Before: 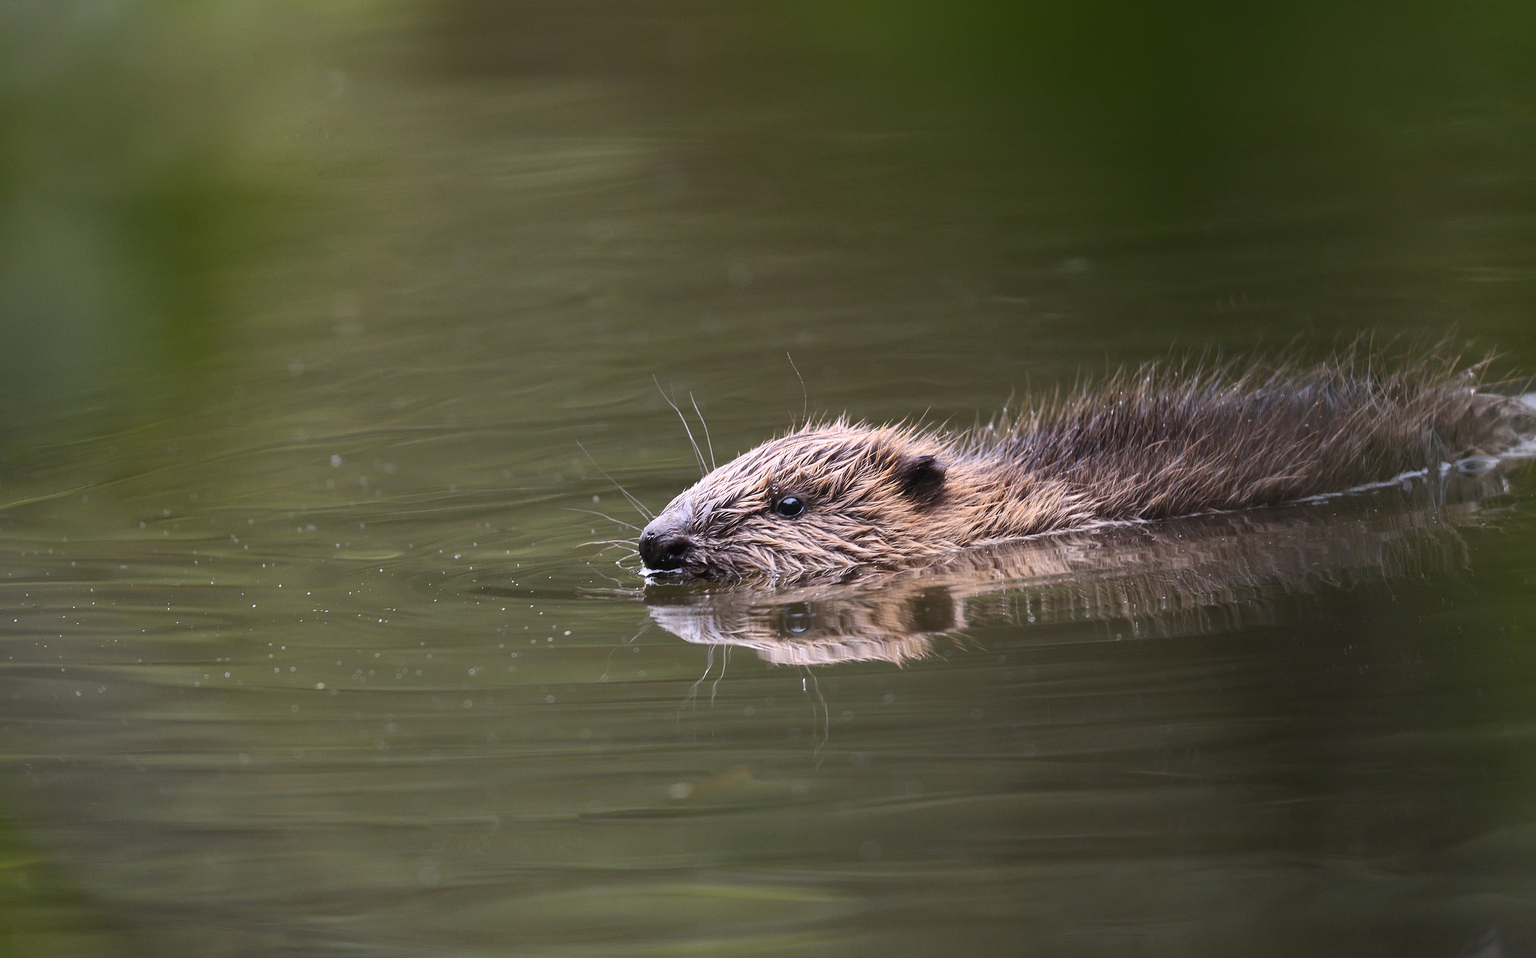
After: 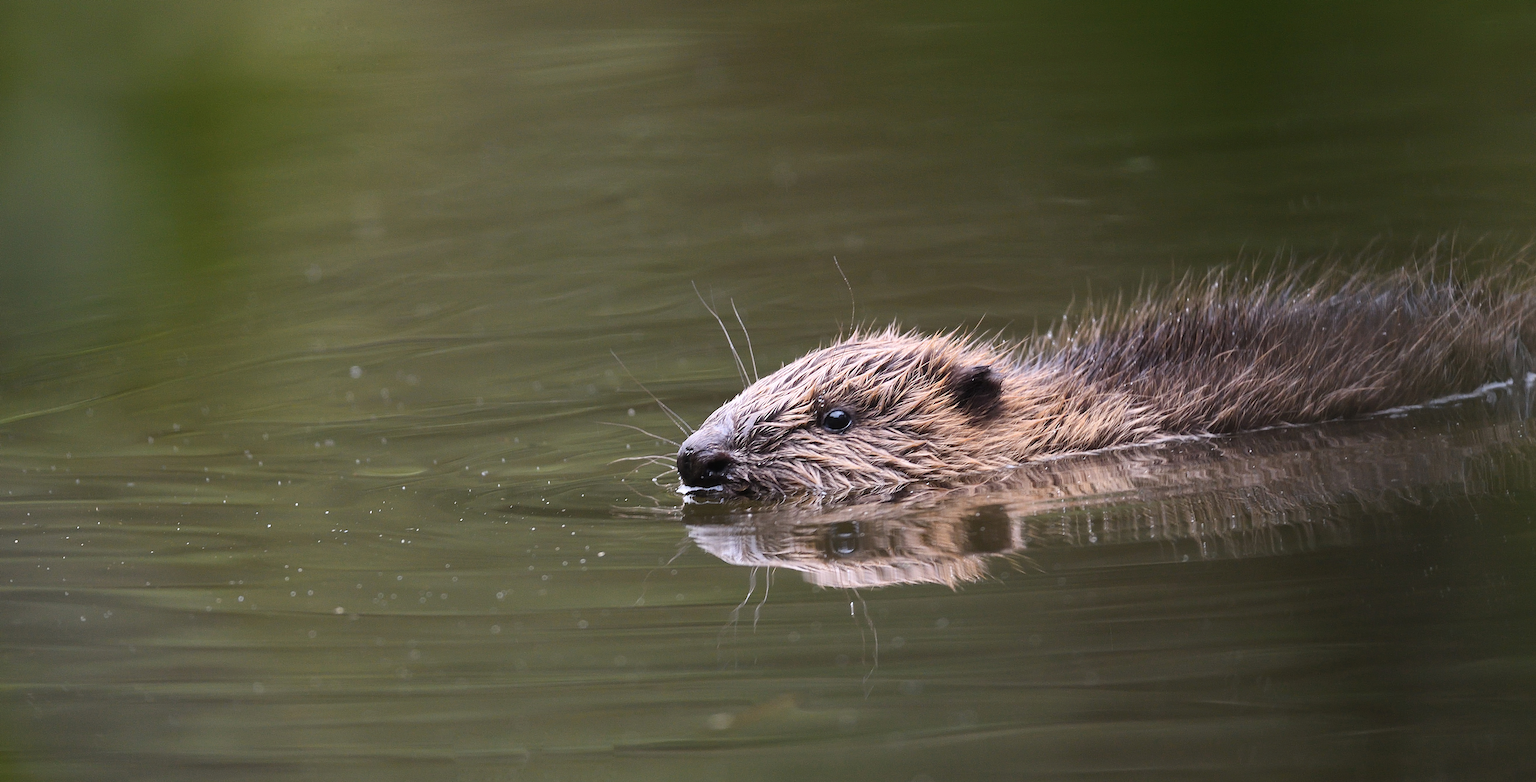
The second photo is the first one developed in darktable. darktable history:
crop and rotate: angle 0.038°, top 11.507%, right 5.527%, bottom 11.317%
